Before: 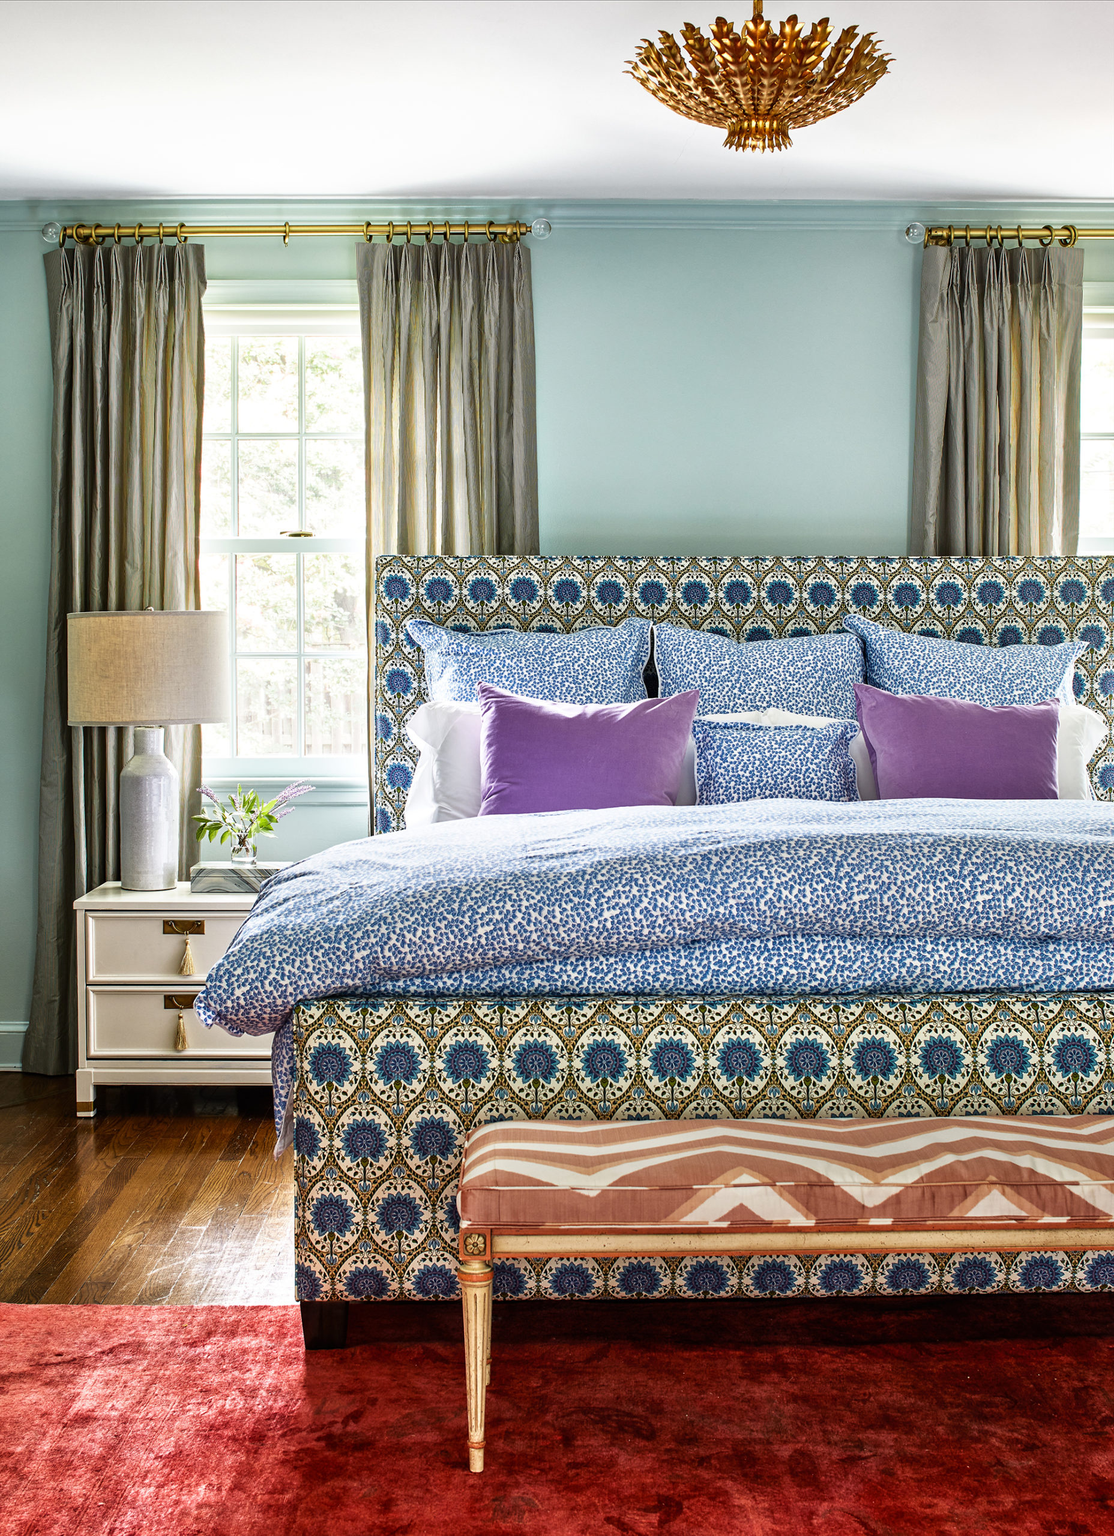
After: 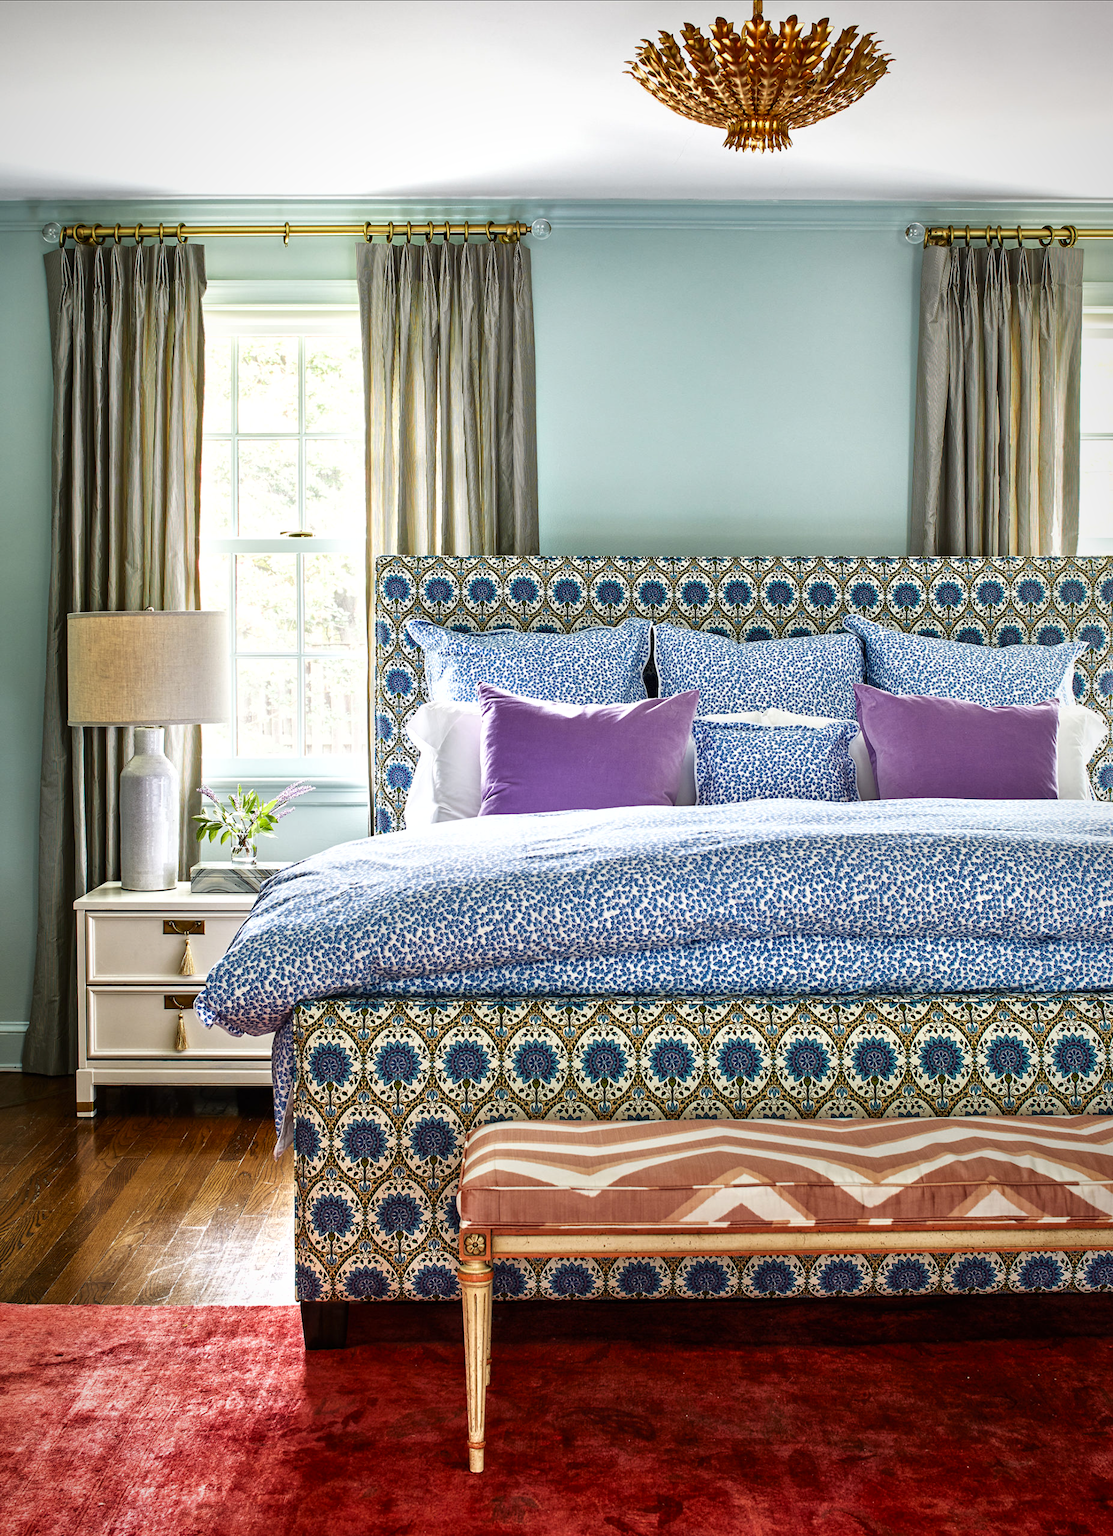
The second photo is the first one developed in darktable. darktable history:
contrast brightness saturation: contrast 0.03, brightness -0.04
vignetting: fall-off start 80.87%, fall-off radius 61.59%, brightness -0.384, saturation 0.007, center (0, 0.007), automatic ratio true, width/height ratio 1.418
fill light: on, module defaults
exposure: exposure 0.127 EV, compensate highlight preservation false
